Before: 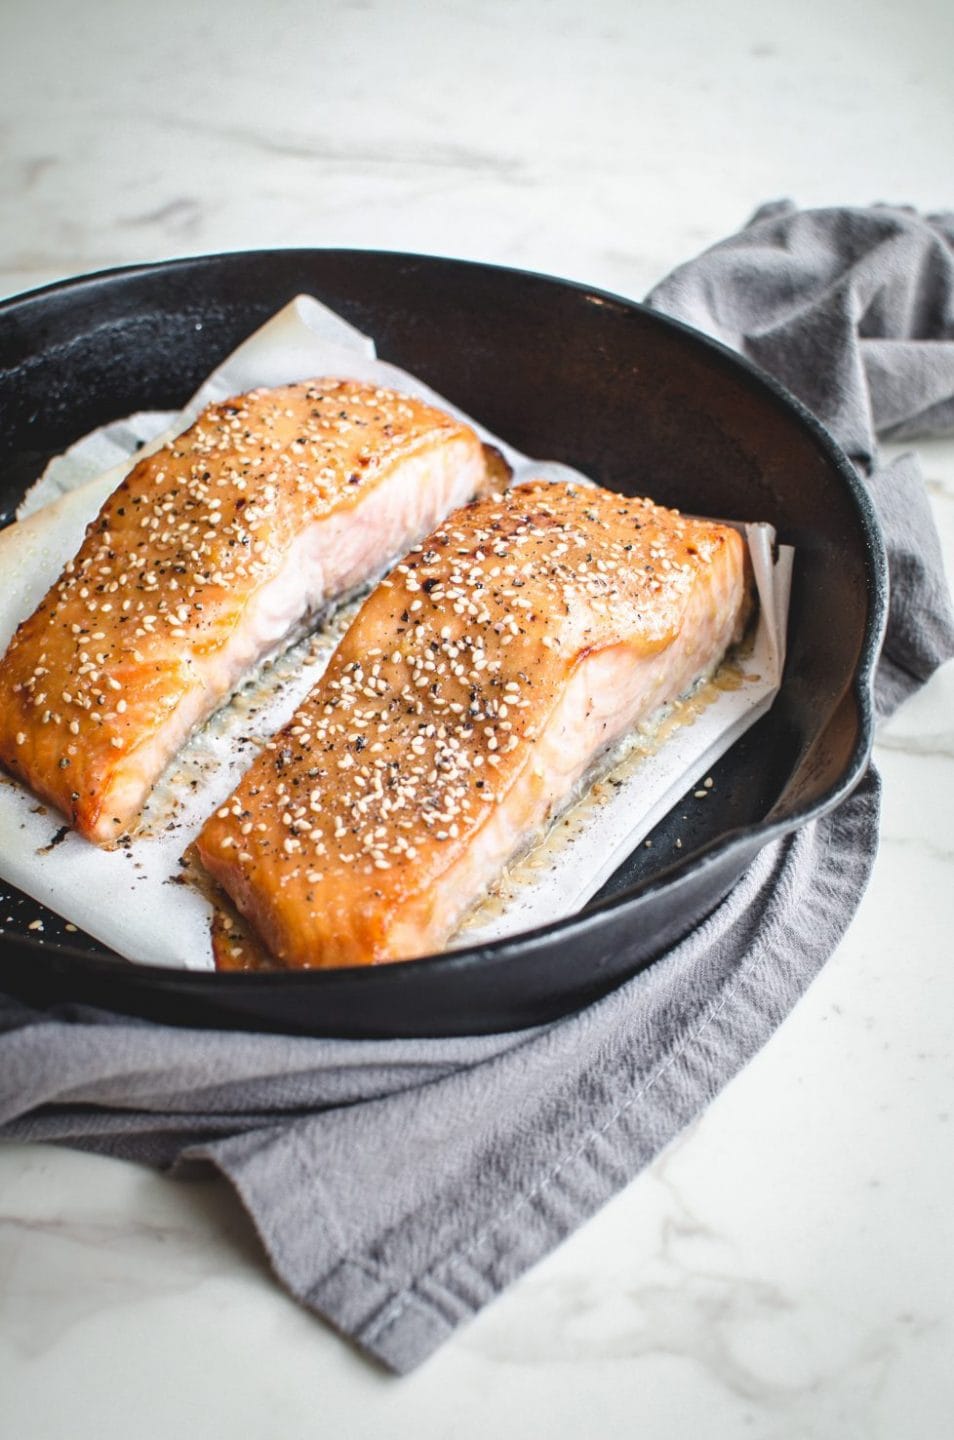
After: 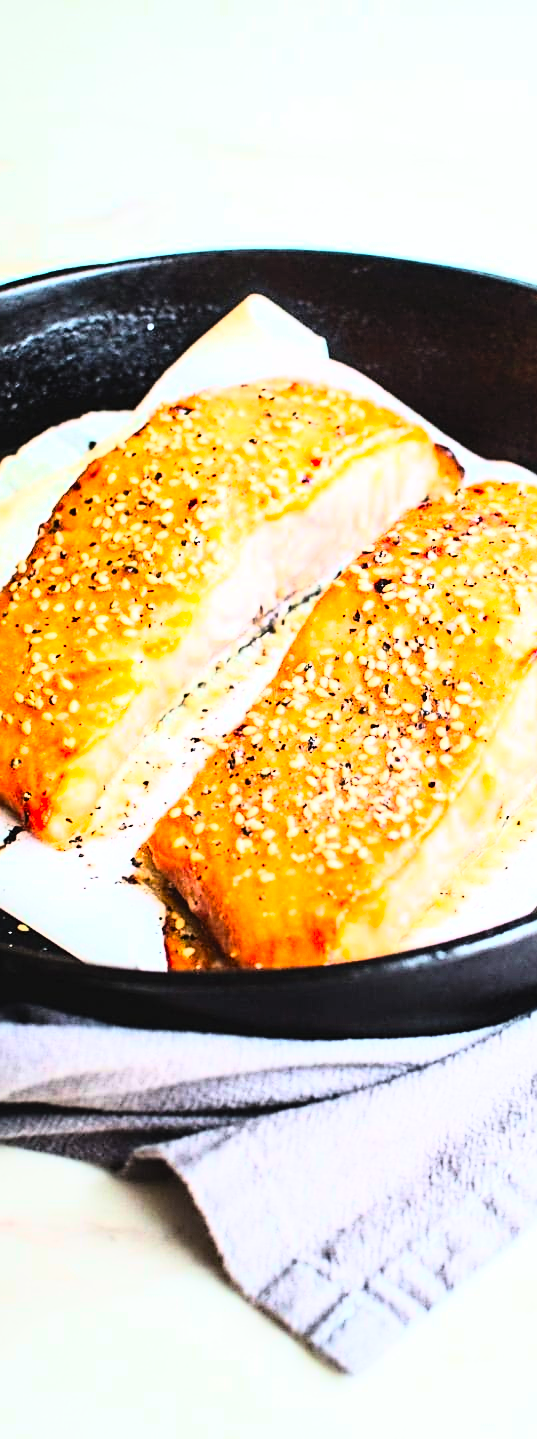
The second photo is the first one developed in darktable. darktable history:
crop: left 5.114%, right 38.589%
contrast brightness saturation: contrast 0.2, brightness 0.2, saturation 0.8
rgb curve: curves: ch0 [(0, 0) (0.21, 0.15) (0.24, 0.21) (0.5, 0.75) (0.75, 0.96) (0.89, 0.99) (1, 1)]; ch1 [(0, 0.02) (0.21, 0.13) (0.25, 0.2) (0.5, 0.67) (0.75, 0.9) (0.89, 0.97) (1, 1)]; ch2 [(0, 0.02) (0.21, 0.13) (0.25, 0.2) (0.5, 0.67) (0.75, 0.9) (0.89, 0.97) (1, 1)], compensate middle gray true
sharpen: on, module defaults
